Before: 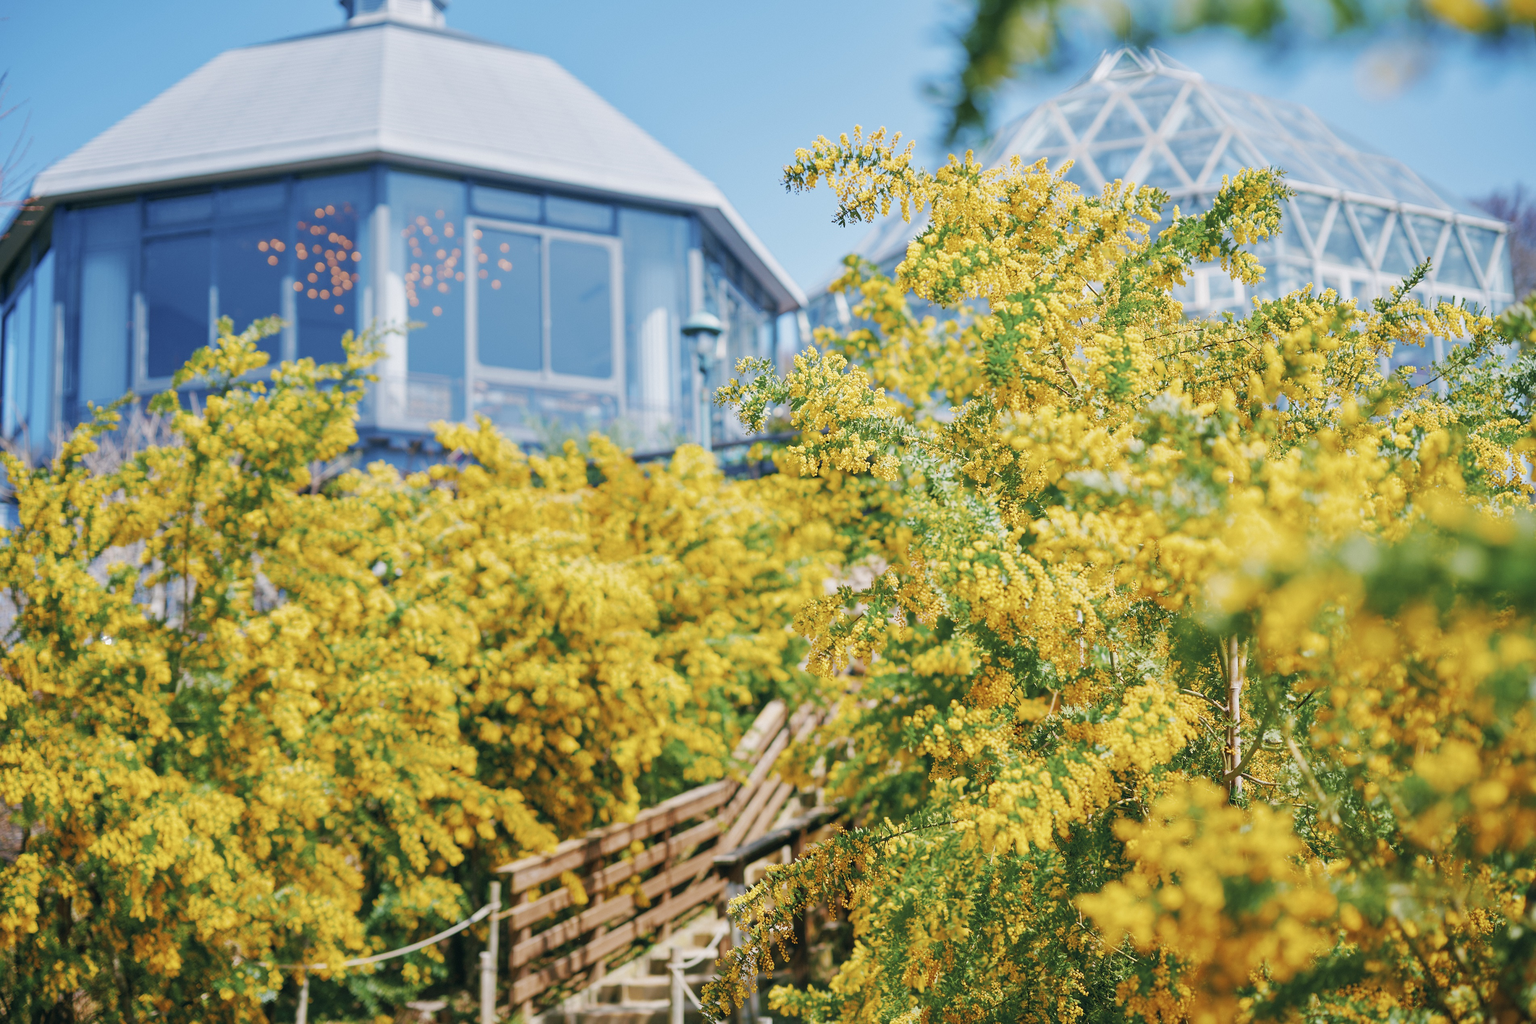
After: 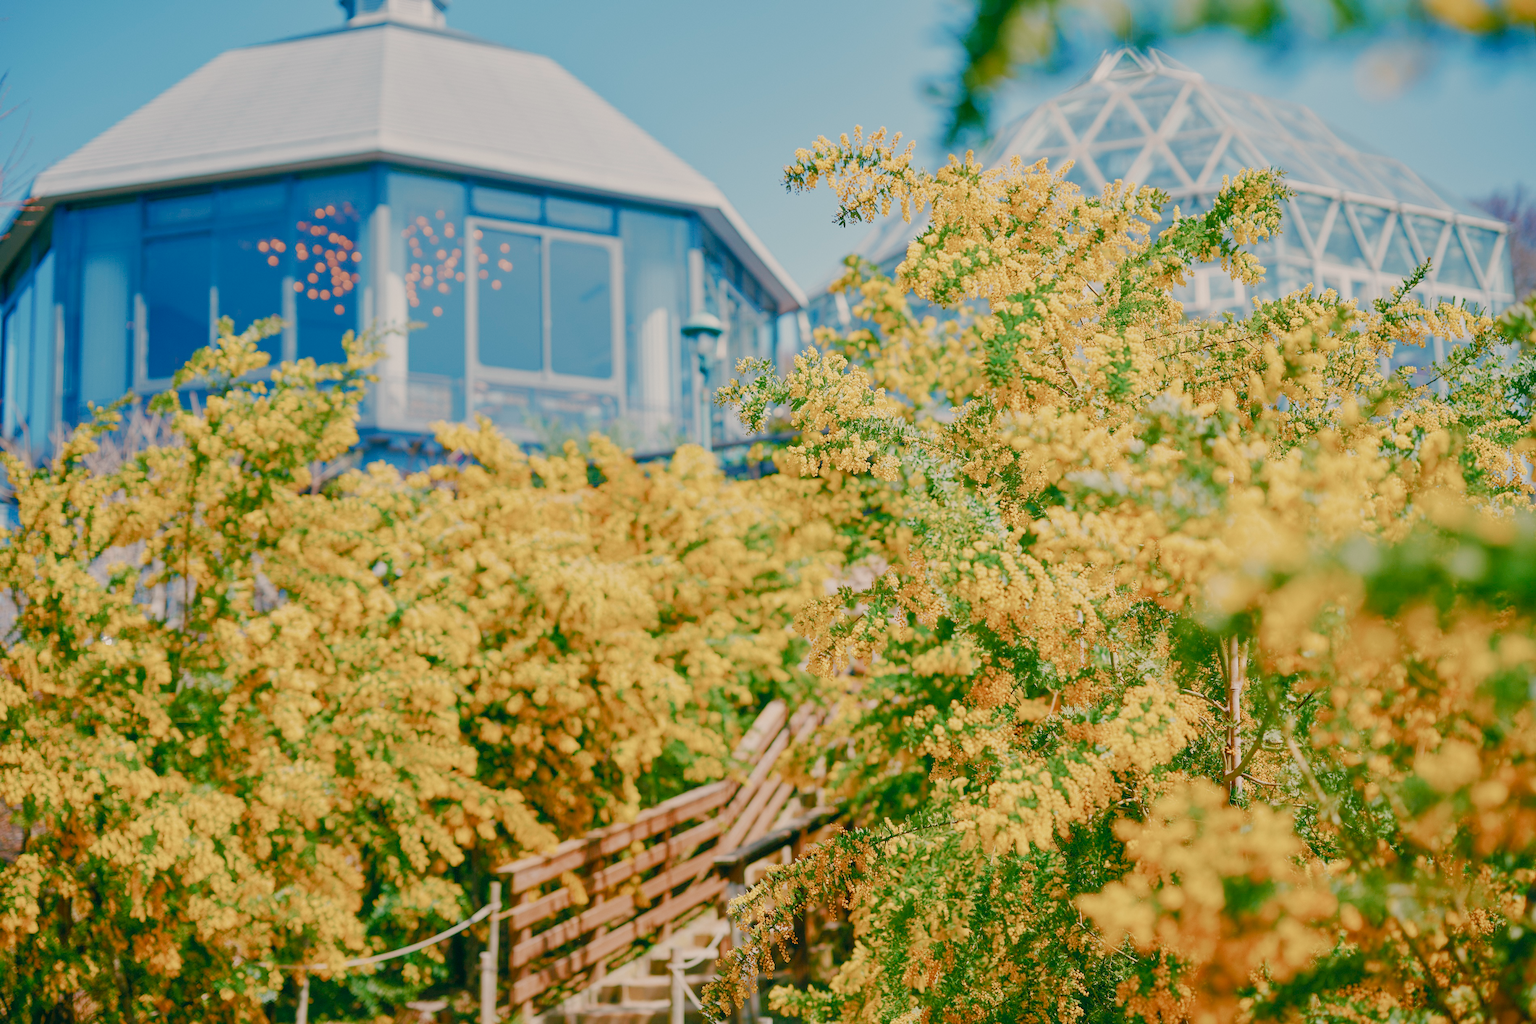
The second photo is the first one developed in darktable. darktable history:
white balance: red 1.045, blue 0.932
color balance rgb: shadows lift › chroma 1%, shadows lift › hue 113°, highlights gain › chroma 0.2%, highlights gain › hue 333°, perceptual saturation grading › global saturation 20%, perceptual saturation grading › highlights -50%, perceptual saturation grading › shadows 25%, contrast -20%
